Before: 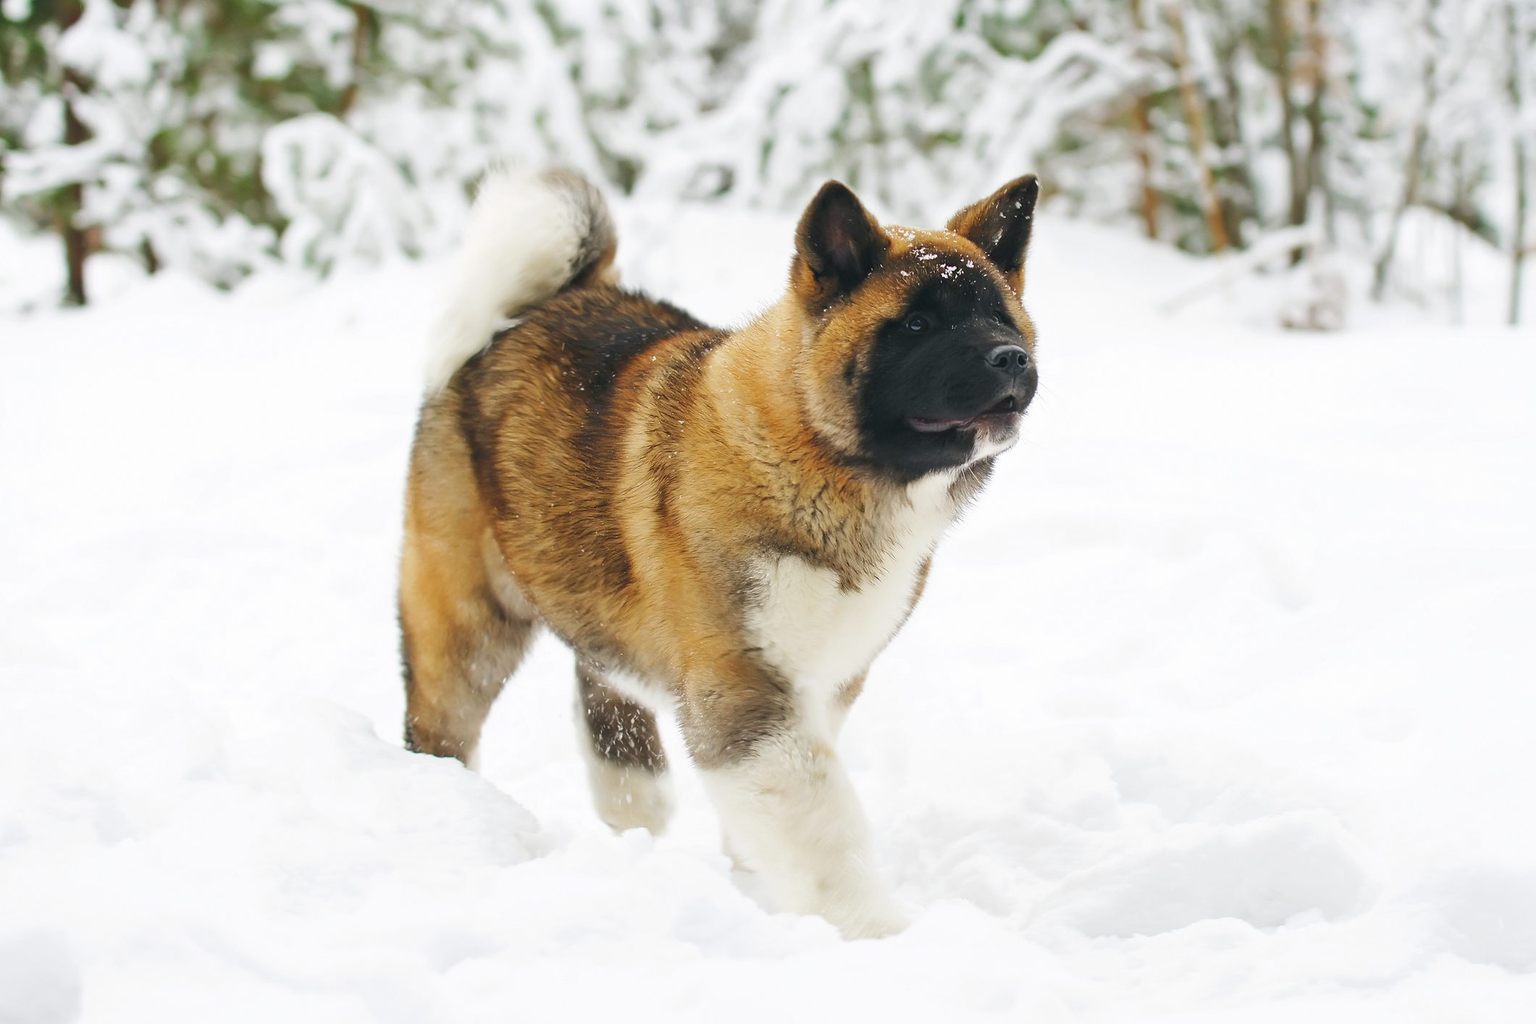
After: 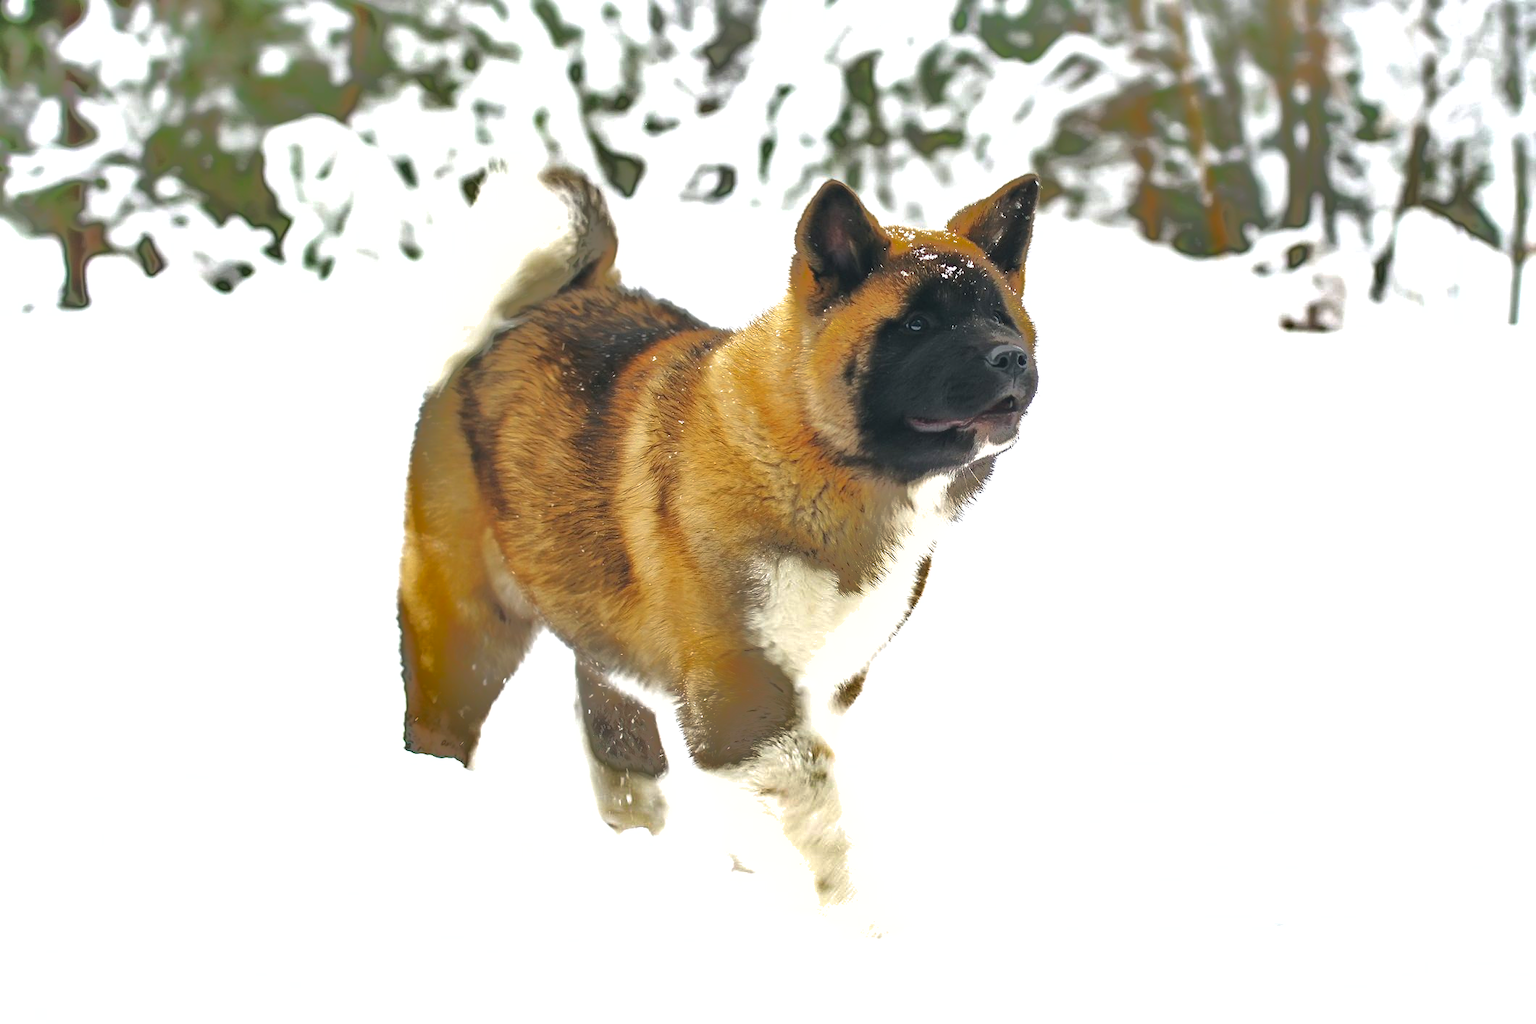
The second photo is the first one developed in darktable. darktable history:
shadows and highlights: shadows -19.24, highlights -73.76
tone equalizer: on, module defaults
exposure: black level correction 0, exposure 0.499 EV, compensate highlight preservation false
